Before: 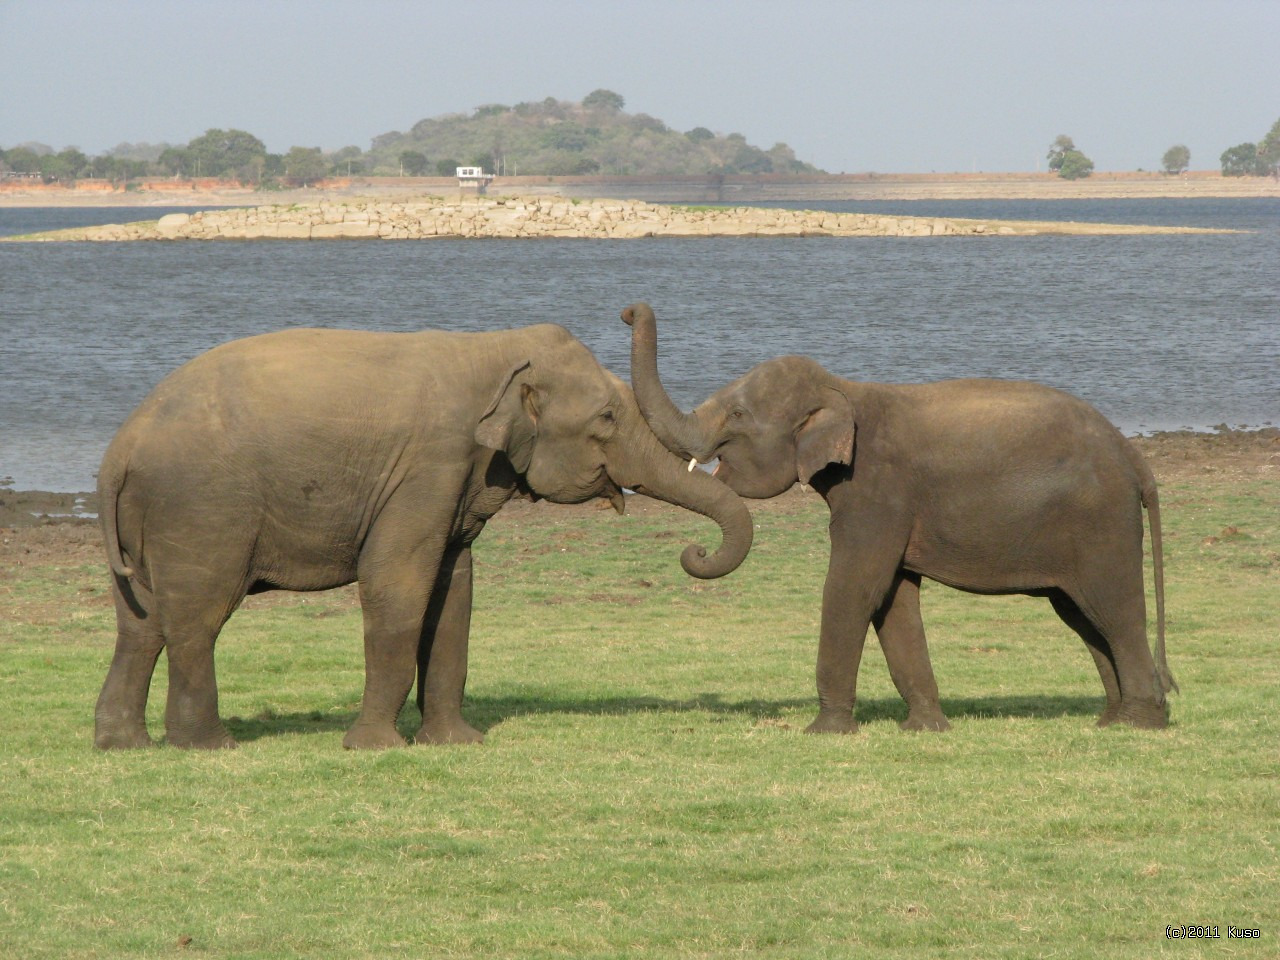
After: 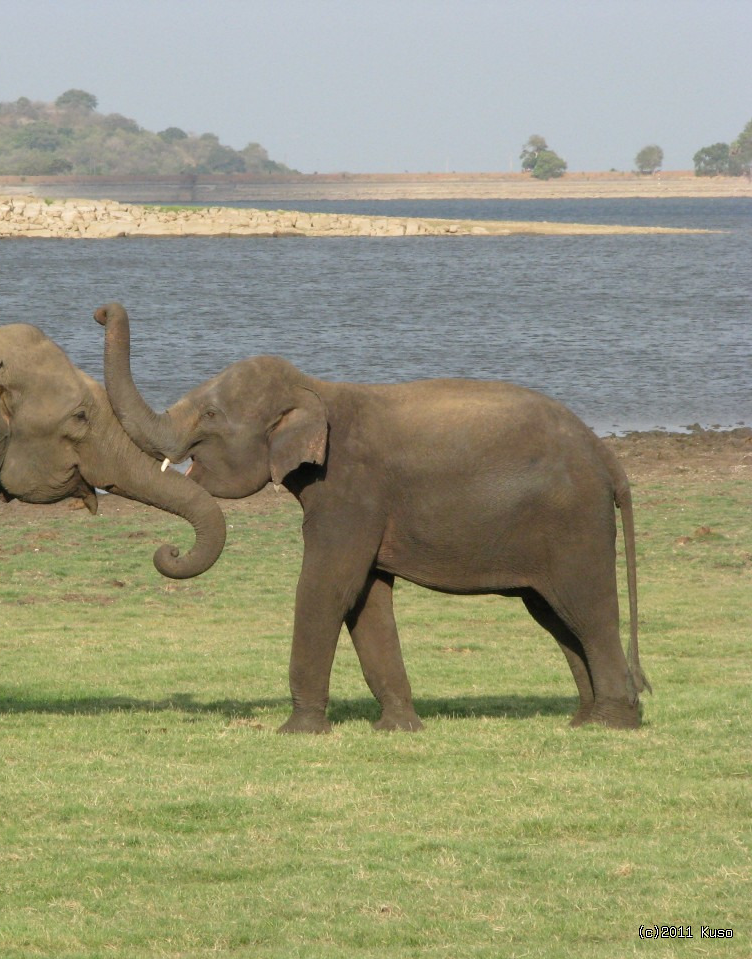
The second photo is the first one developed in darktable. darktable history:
crop: left 41.179%
